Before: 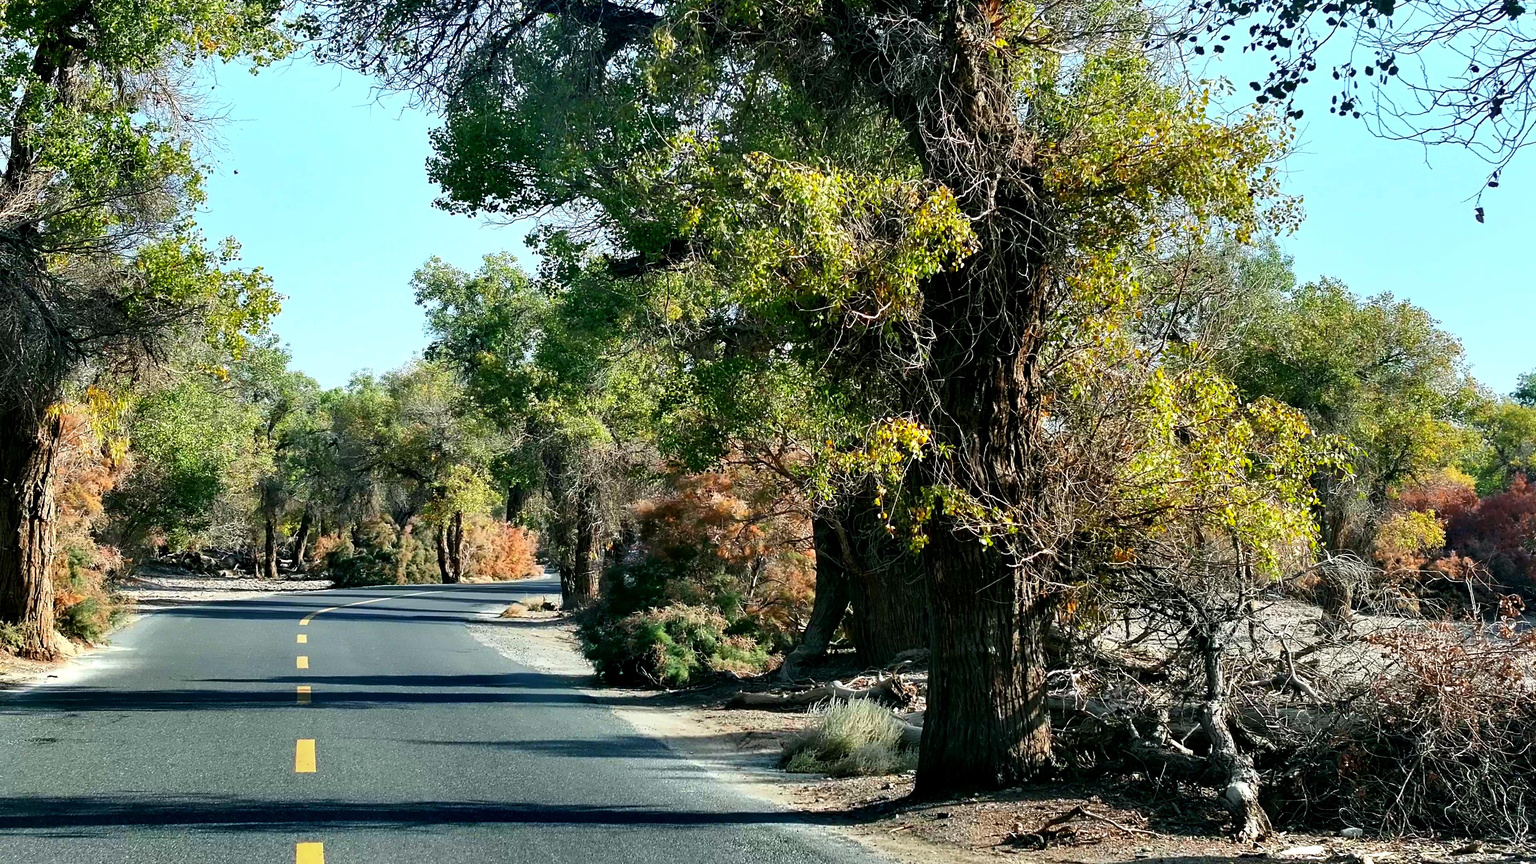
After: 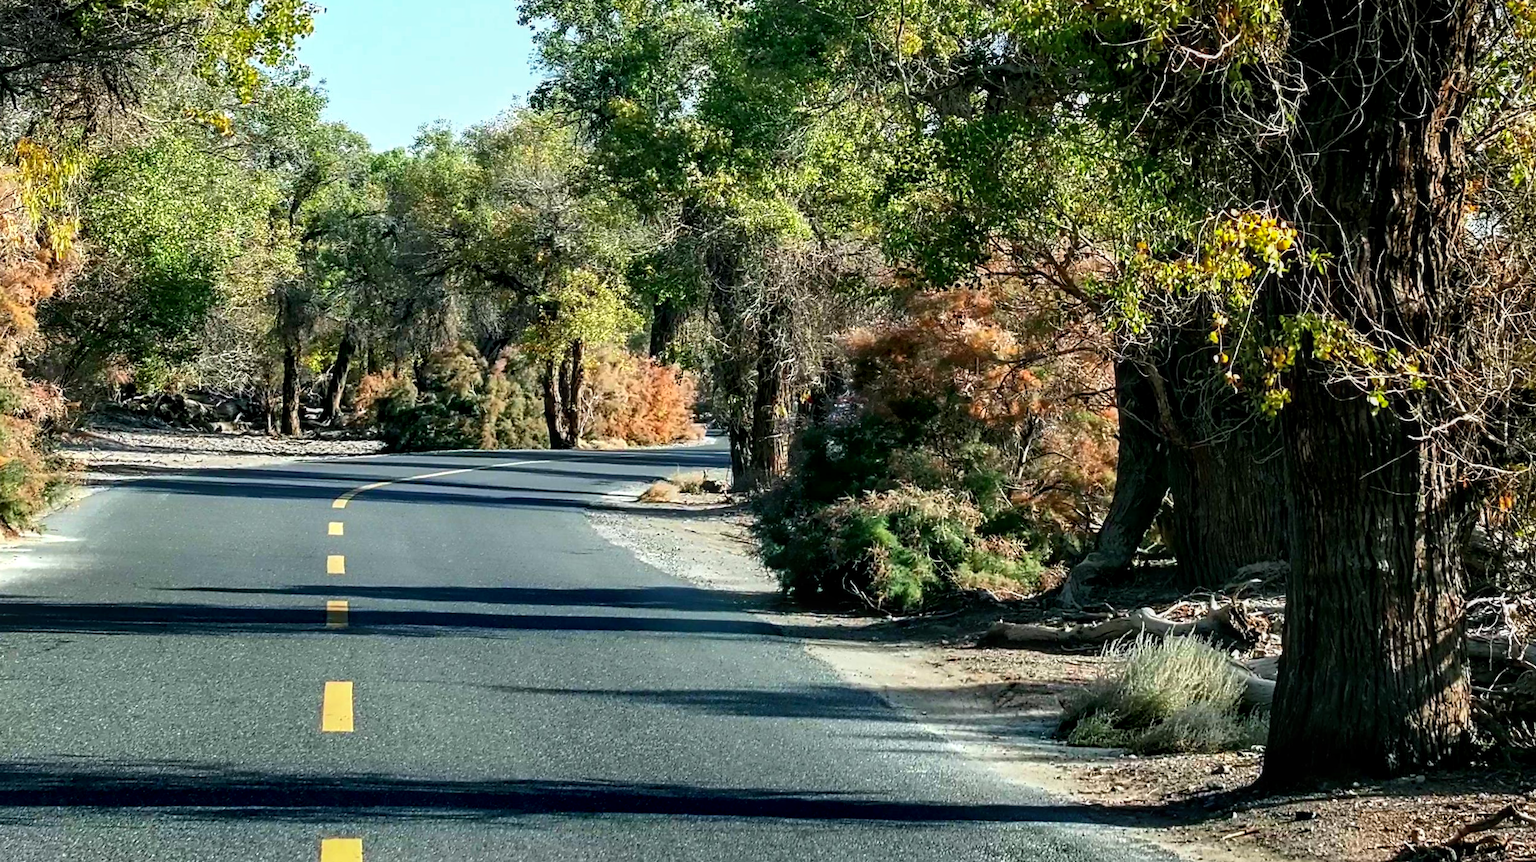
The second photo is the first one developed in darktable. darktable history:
local contrast: on, module defaults
crop and rotate: angle -1.08°, left 3.557%, top 32.064%, right 28.405%
